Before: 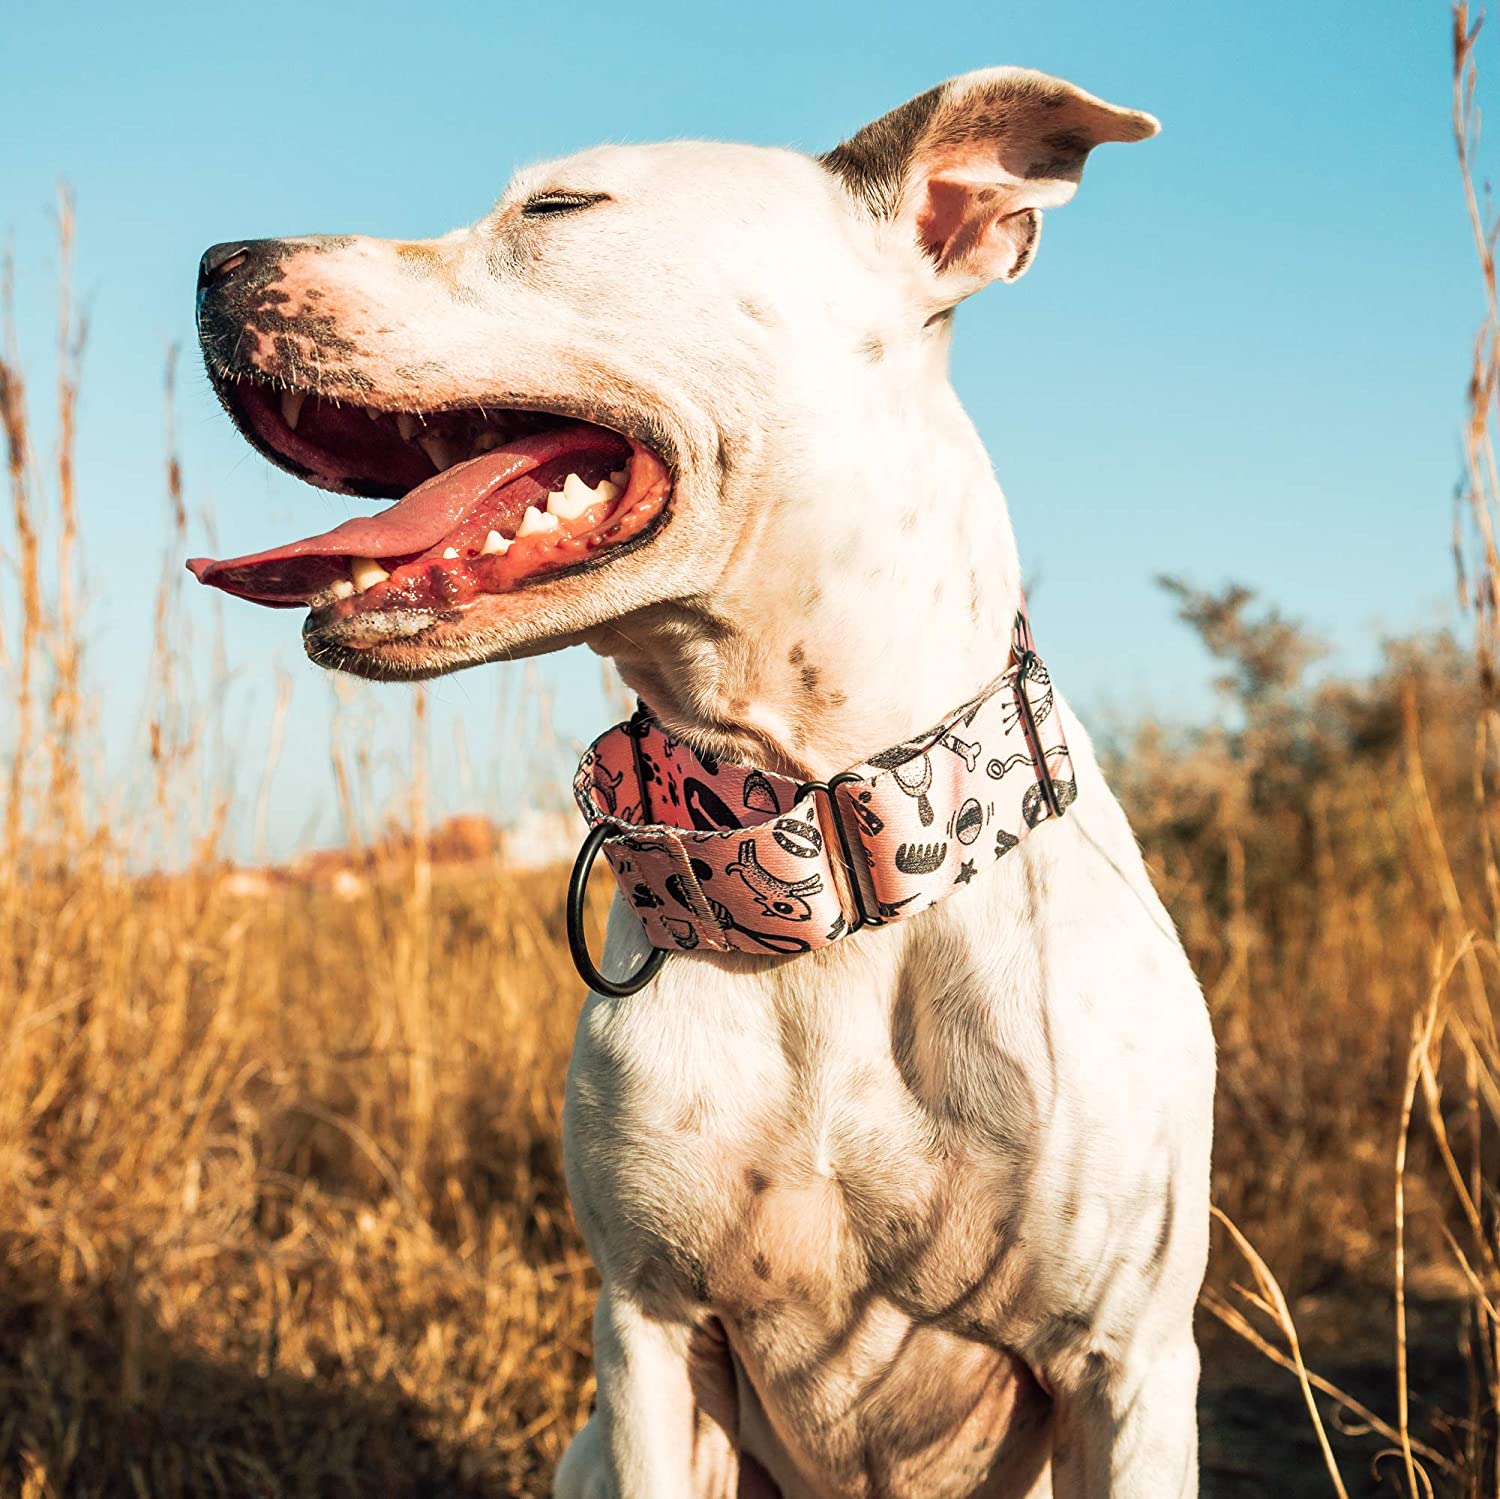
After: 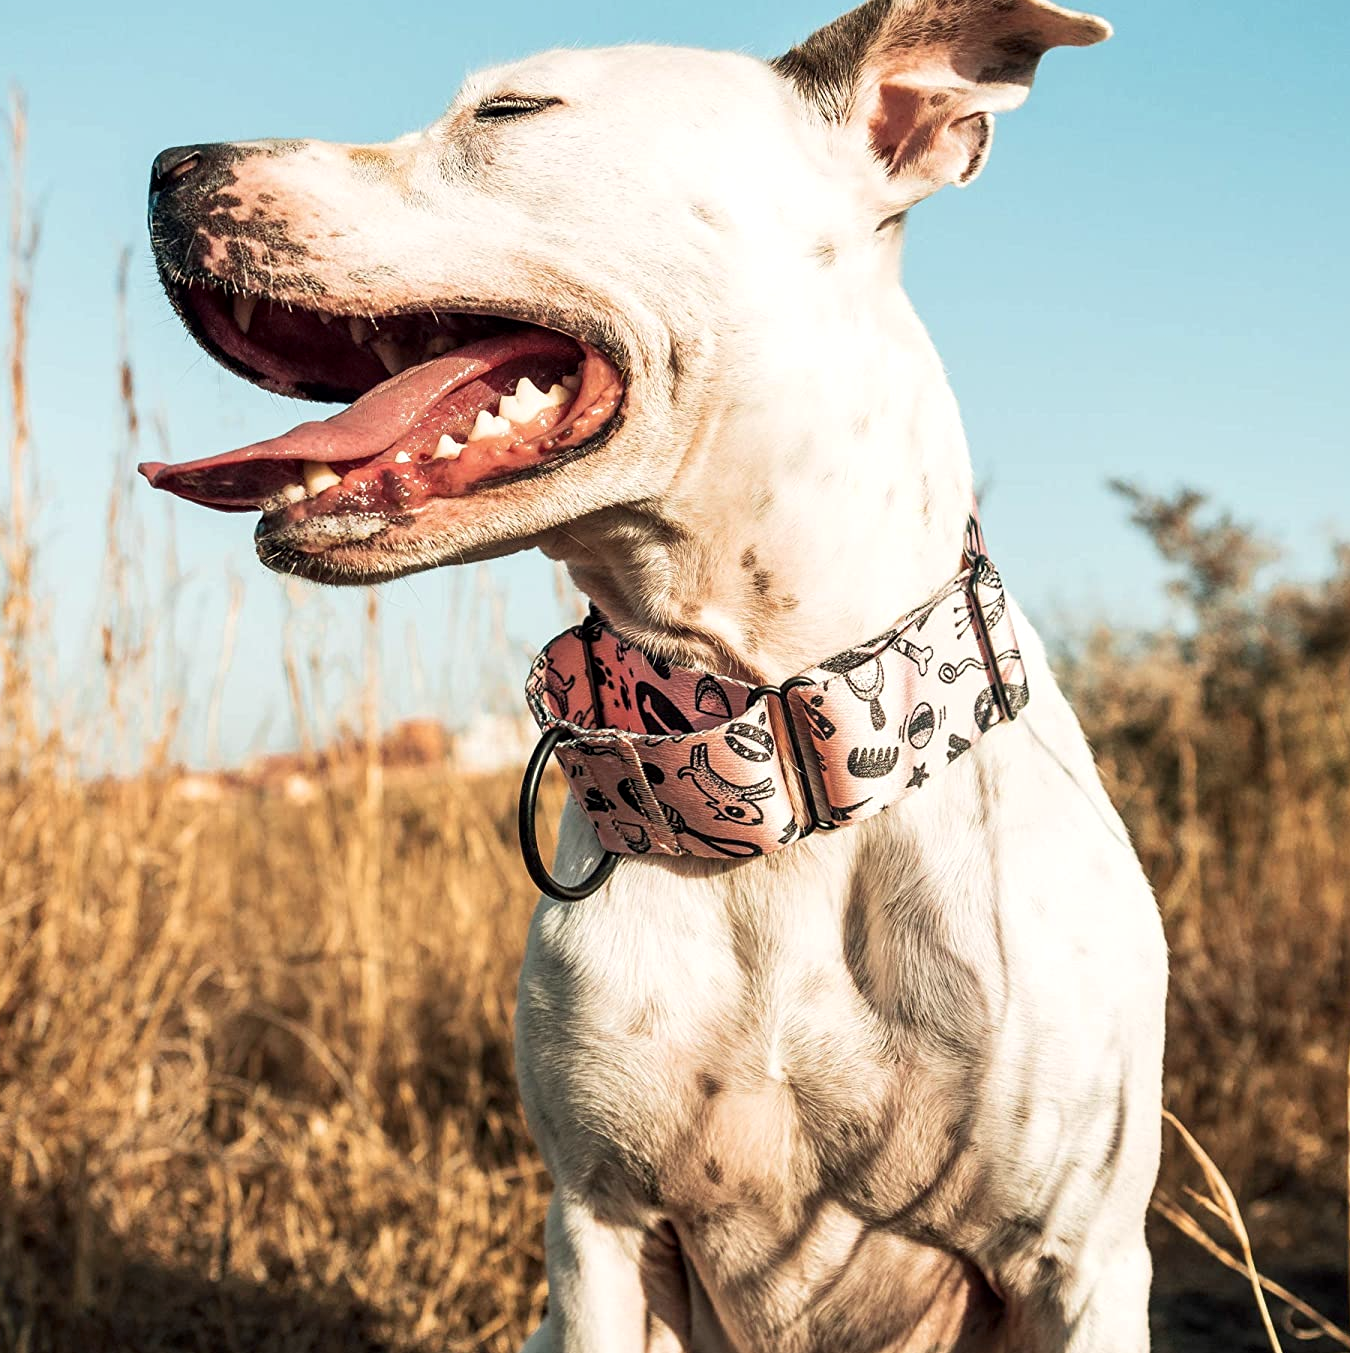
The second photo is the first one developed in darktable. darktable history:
crop: left 3.219%, top 6.446%, right 6.732%, bottom 3.283%
contrast brightness saturation: contrast 0.108, saturation -0.168
local contrast: highlights 101%, shadows 100%, detail 120%, midtone range 0.2
